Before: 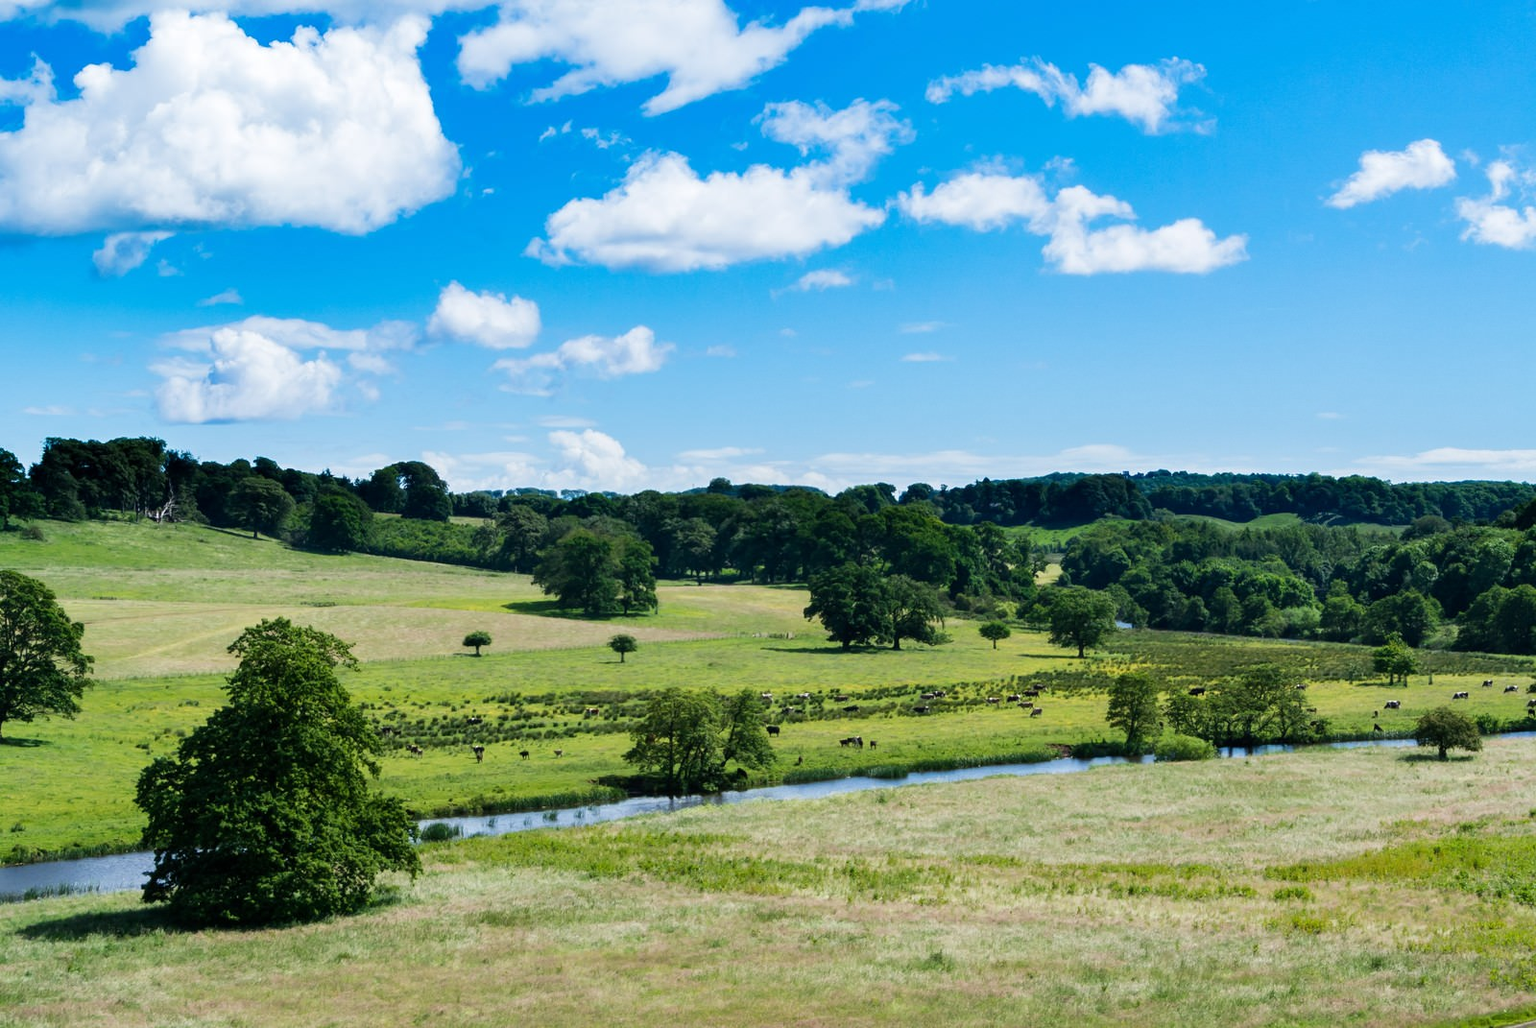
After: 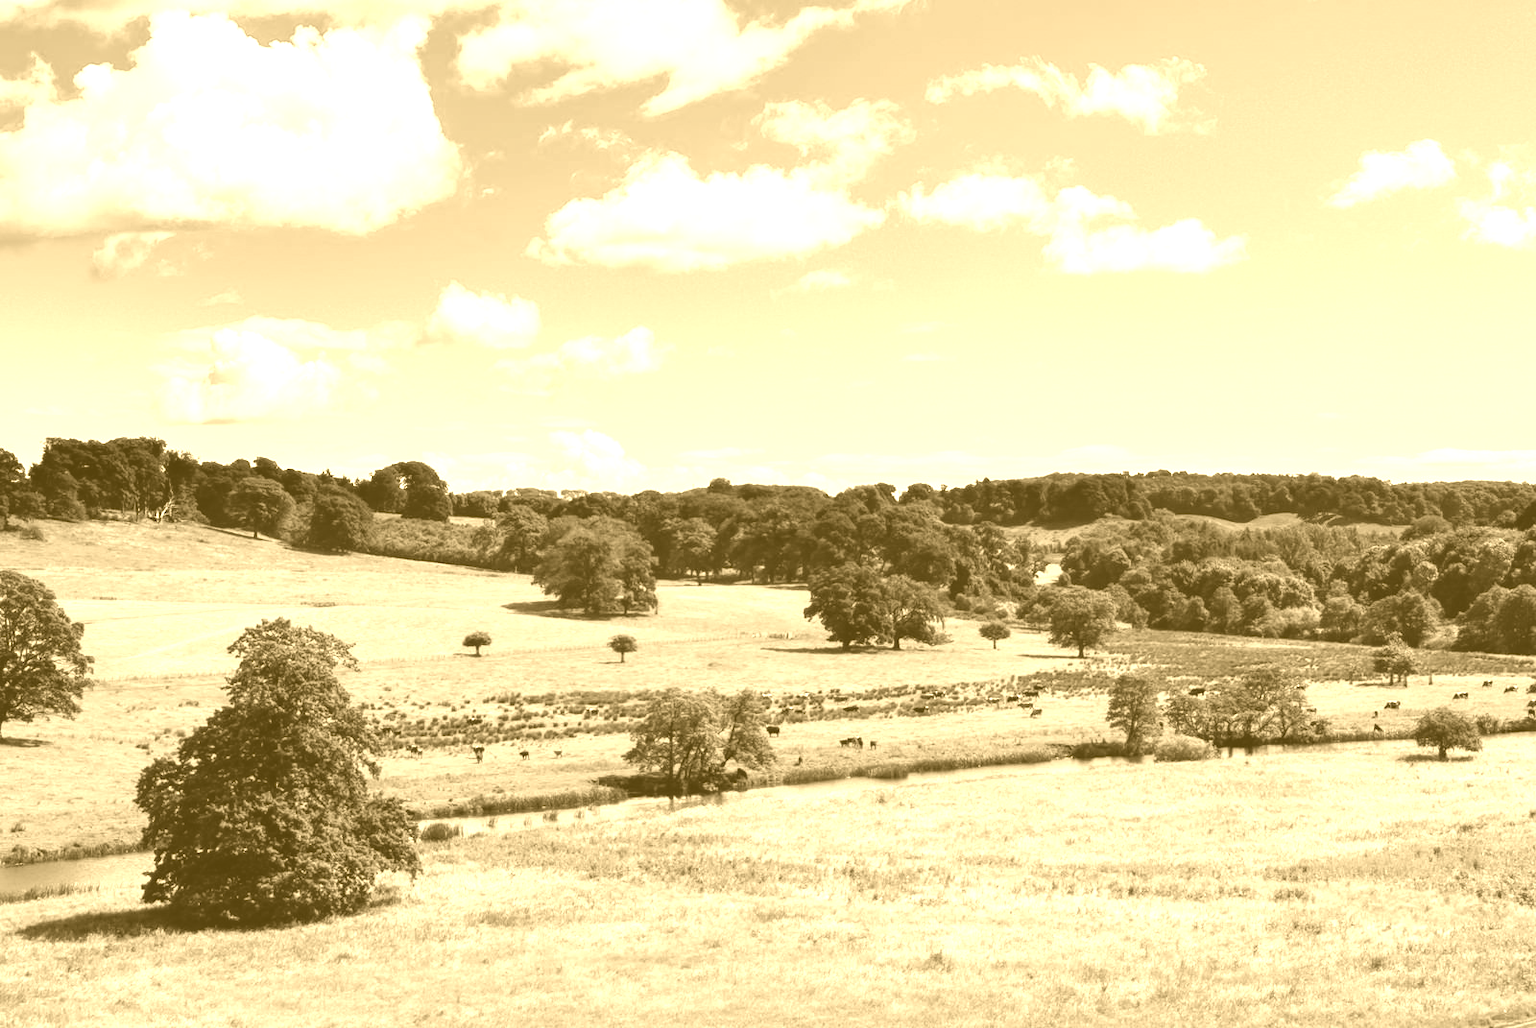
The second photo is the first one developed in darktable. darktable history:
local contrast: highlights 100%, shadows 100%, detail 120%, midtone range 0.2
colorize: hue 36°, source mix 100%
